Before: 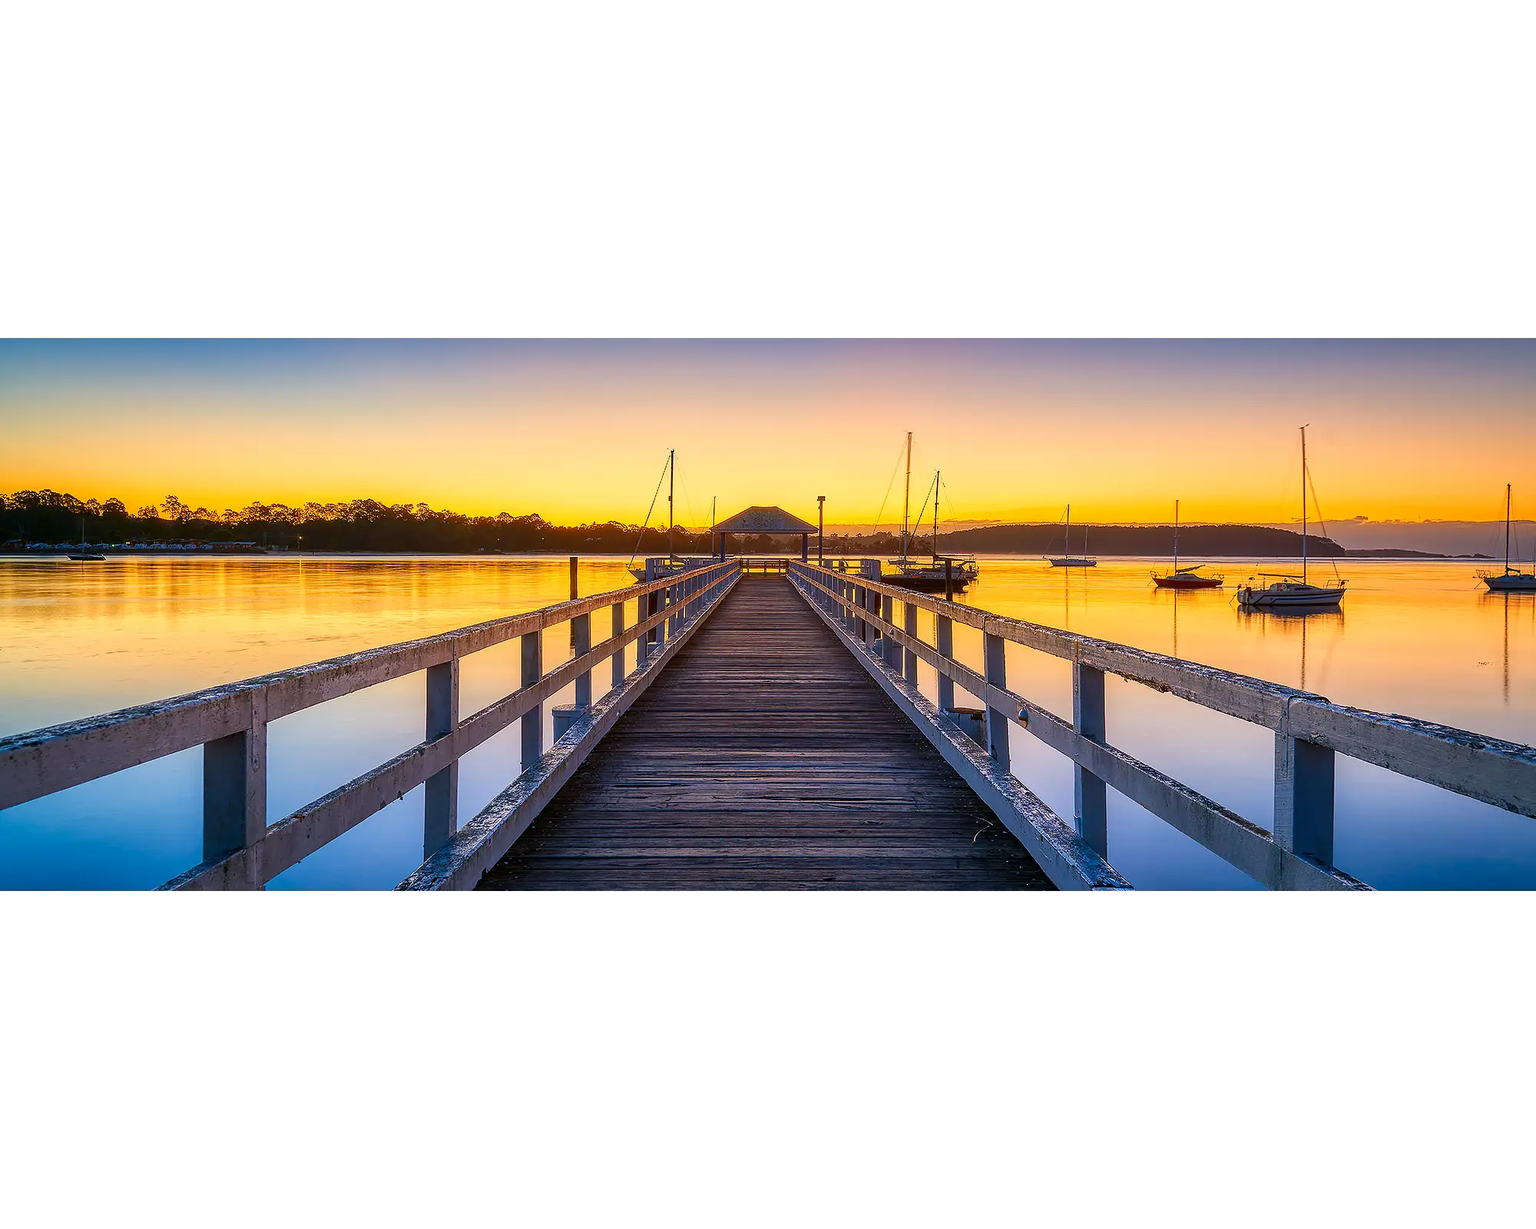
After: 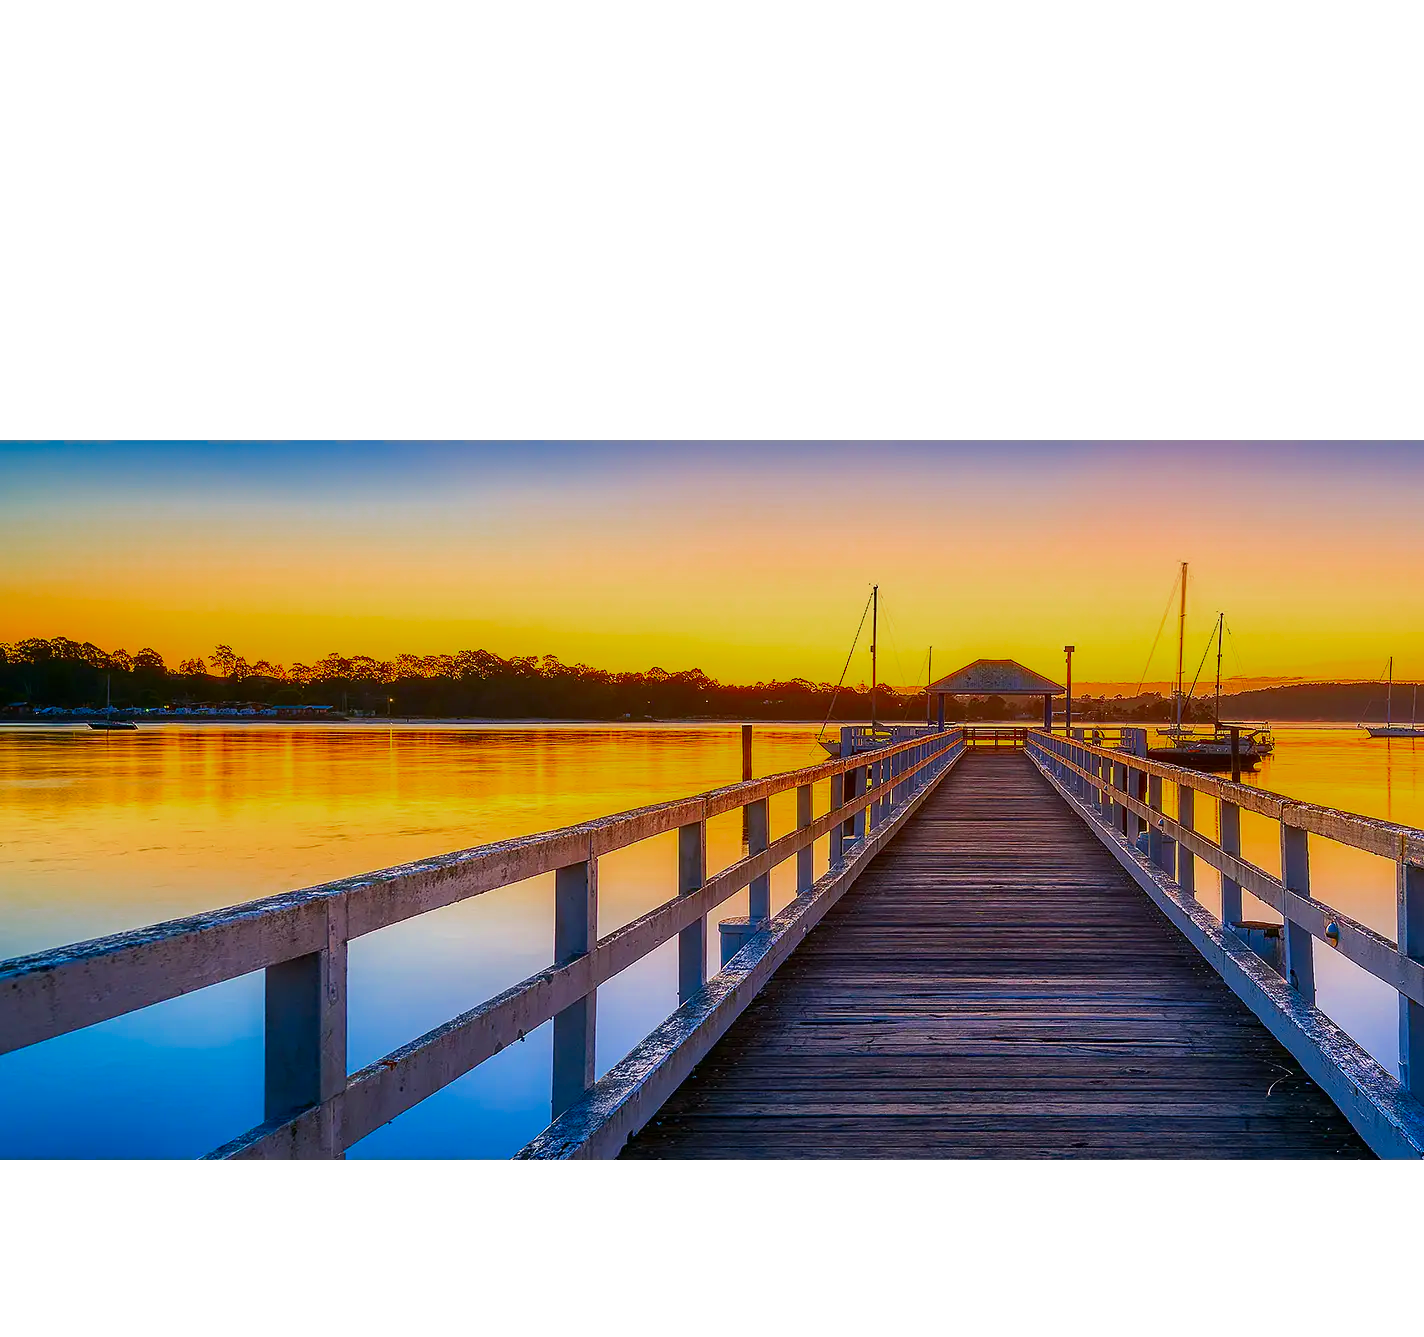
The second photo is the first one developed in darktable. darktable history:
crop: right 28.795%, bottom 16.383%
color zones: curves: ch0 [(0, 0.425) (0.143, 0.422) (0.286, 0.42) (0.429, 0.419) (0.571, 0.419) (0.714, 0.42) (0.857, 0.422) (1, 0.425)]; ch1 [(0, 0.666) (0.143, 0.669) (0.286, 0.671) (0.429, 0.67) (0.571, 0.67) (0.714, 0.67) (0.857, 0.67) (1, 0.666)]
